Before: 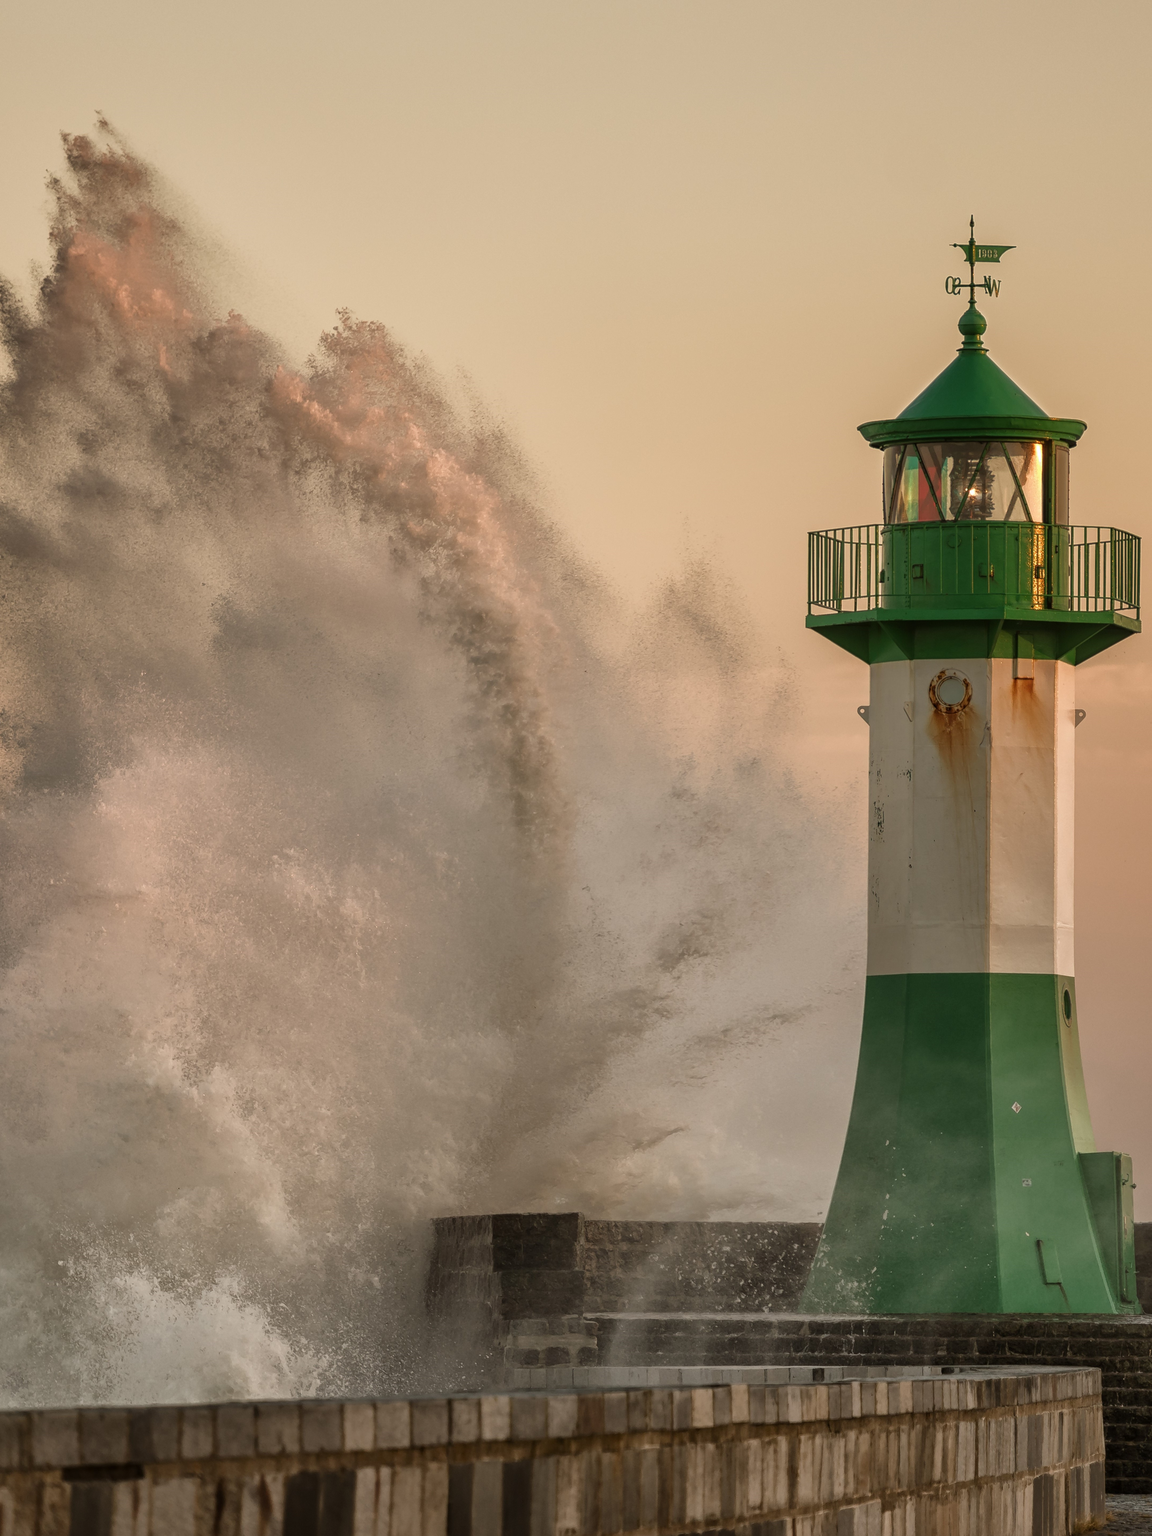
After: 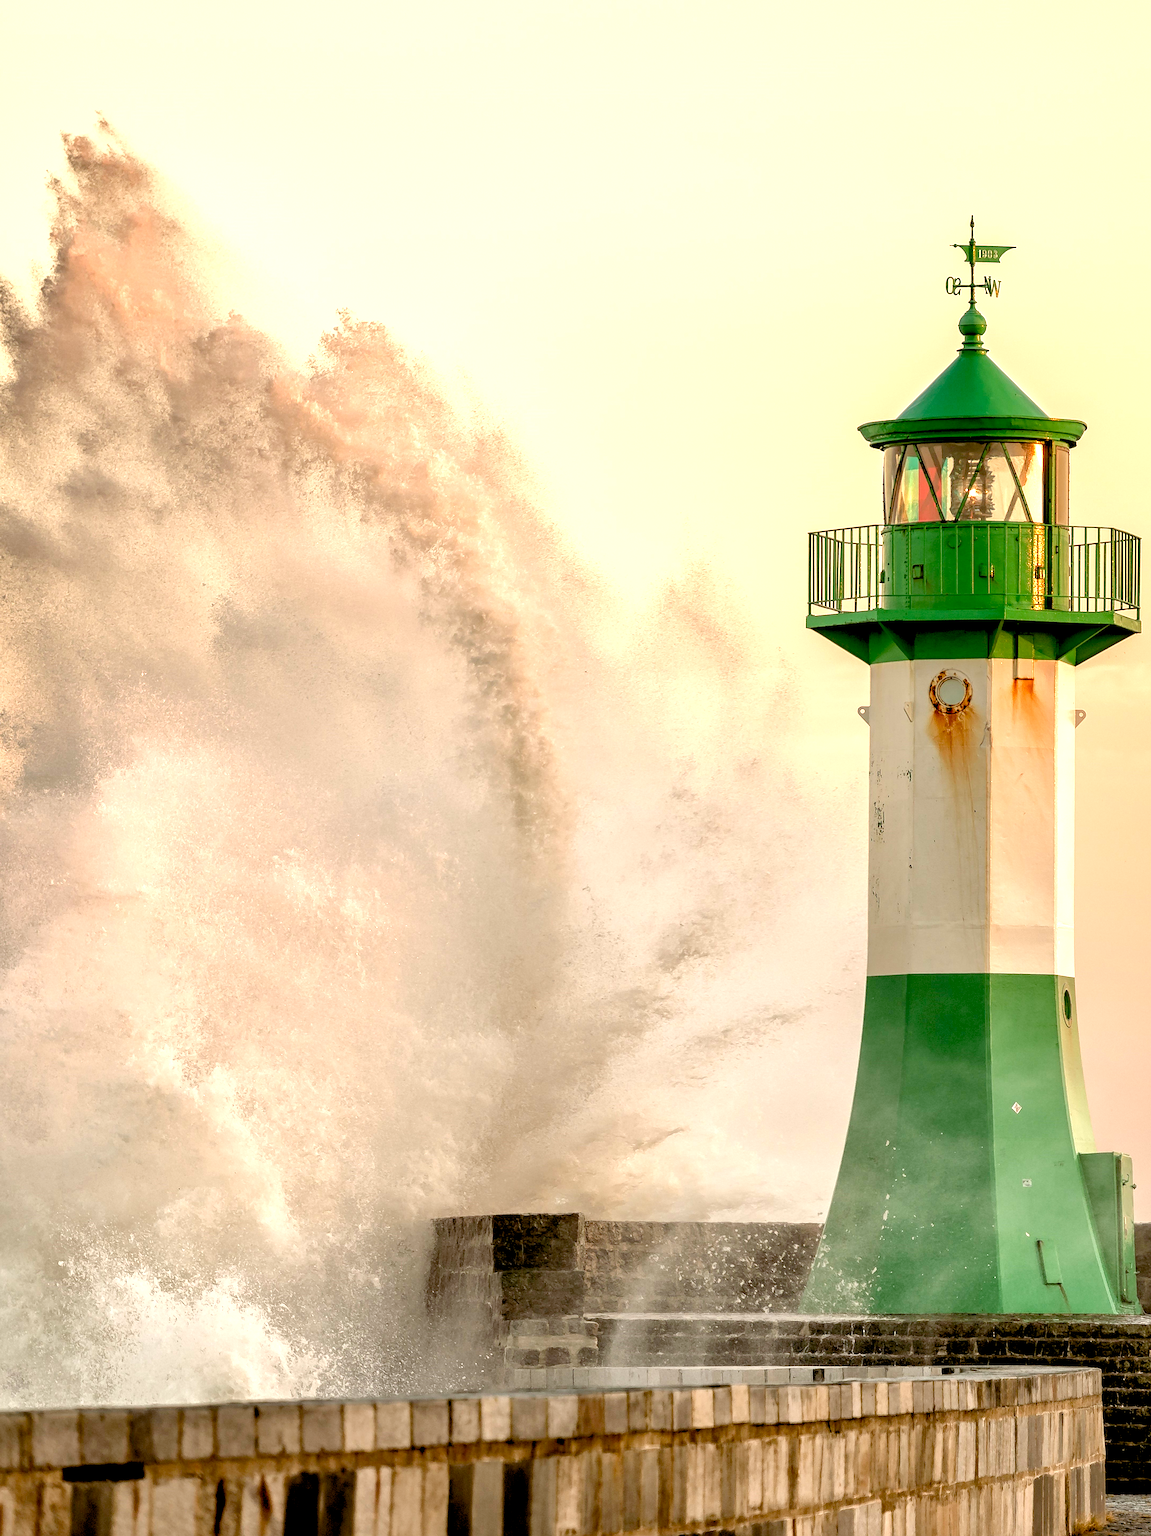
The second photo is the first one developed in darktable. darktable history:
exposure: black level correction 0.01, exposure 1 EV, compensate highlight preservation false
sharpen: amount 0.496
contrast equalizer: octaves 7, y [[0.5 ×6], [0.5 ×6], [0.5, 0.5, 0.501, 0.545, 0.707, 0.863], [0 ×6], [0 ×6]]
levels: levels [0.044, 0.416, 0.908]
